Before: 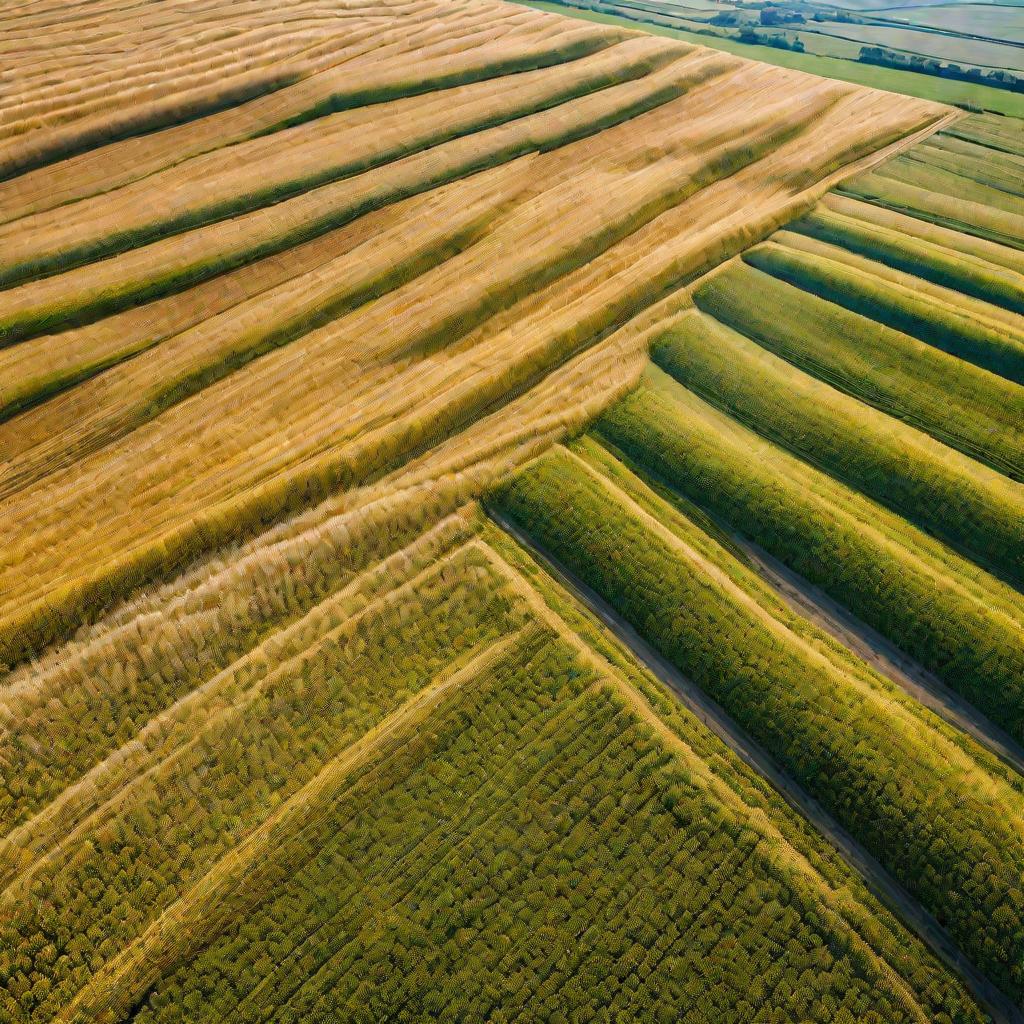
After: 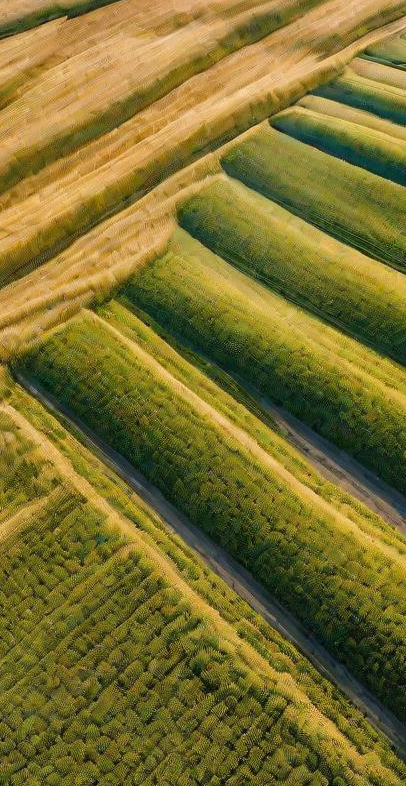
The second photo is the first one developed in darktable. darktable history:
shadows and highlights: low approximation 0.01, soften with gaussian
crop: left 46.181%, top 13.206%, right 14.143%, bottom 9.995%
